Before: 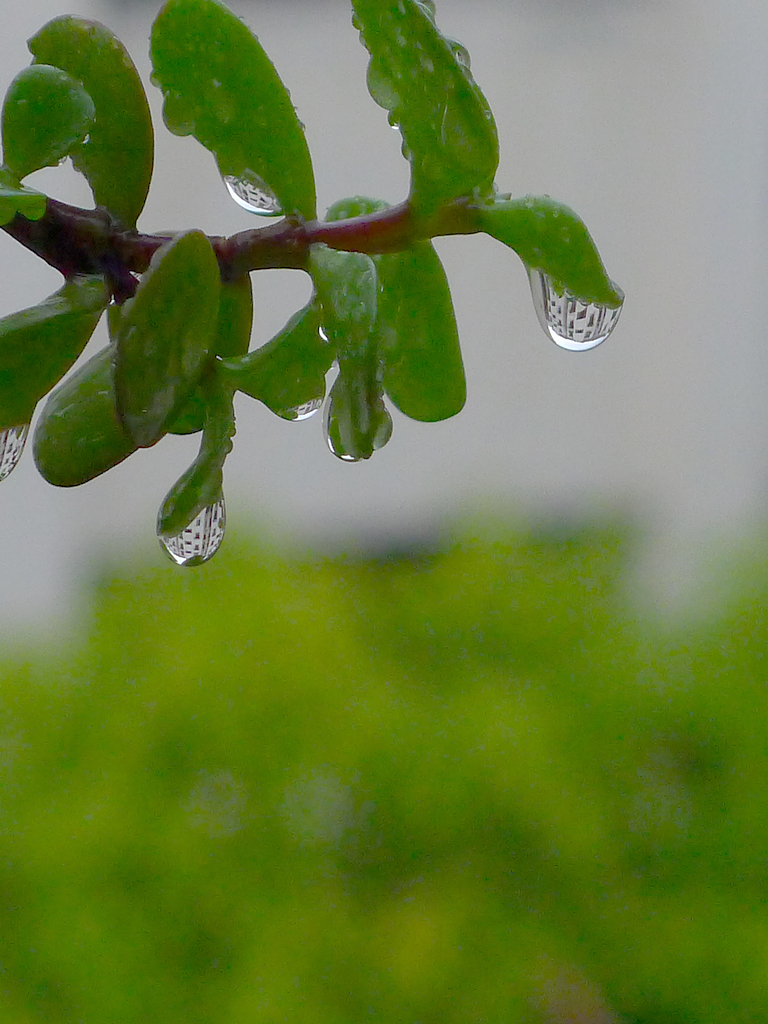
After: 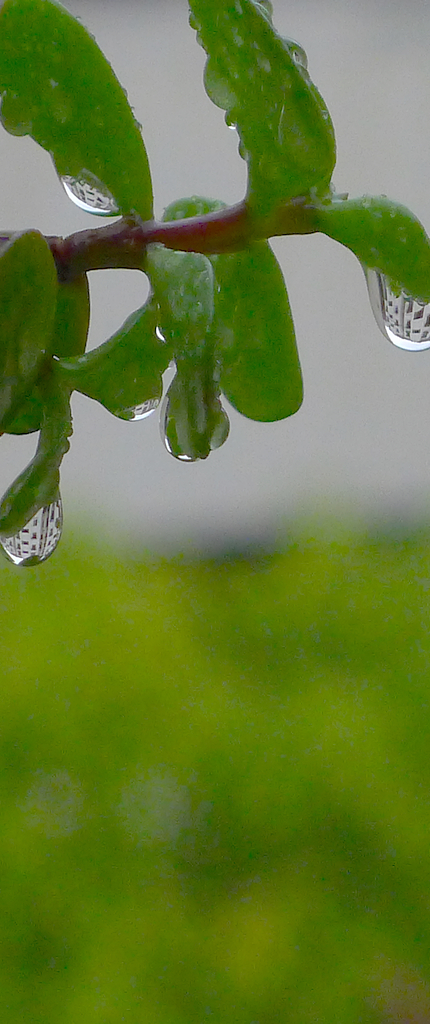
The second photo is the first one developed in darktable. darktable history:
crop: left 21.327%, right 22.648%
